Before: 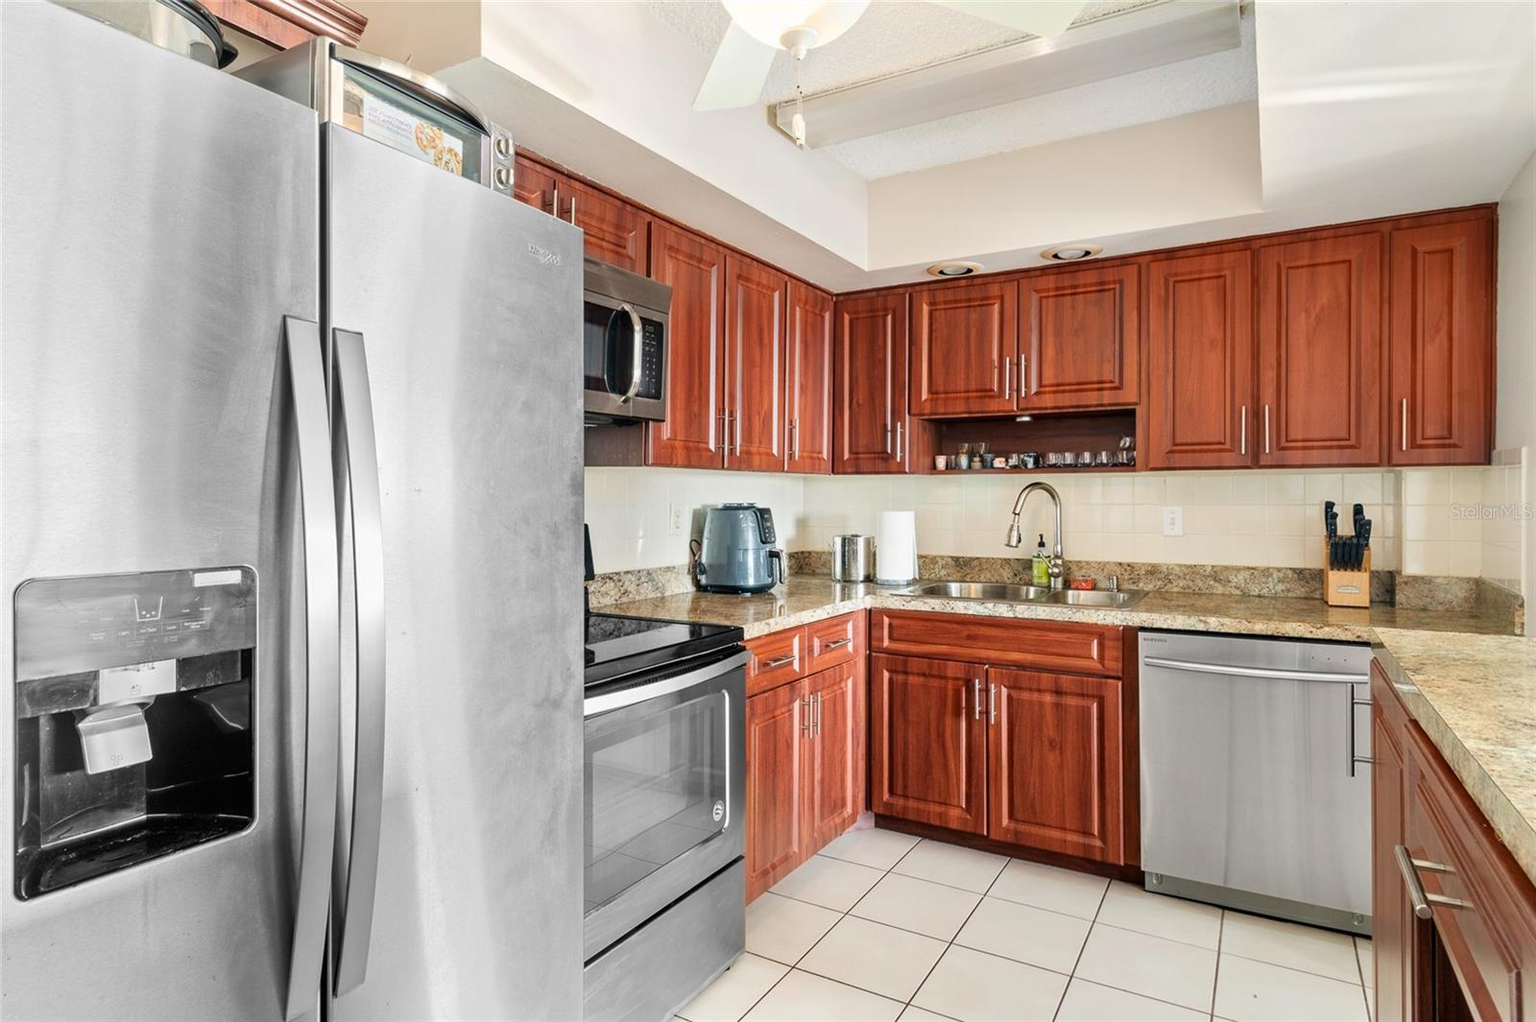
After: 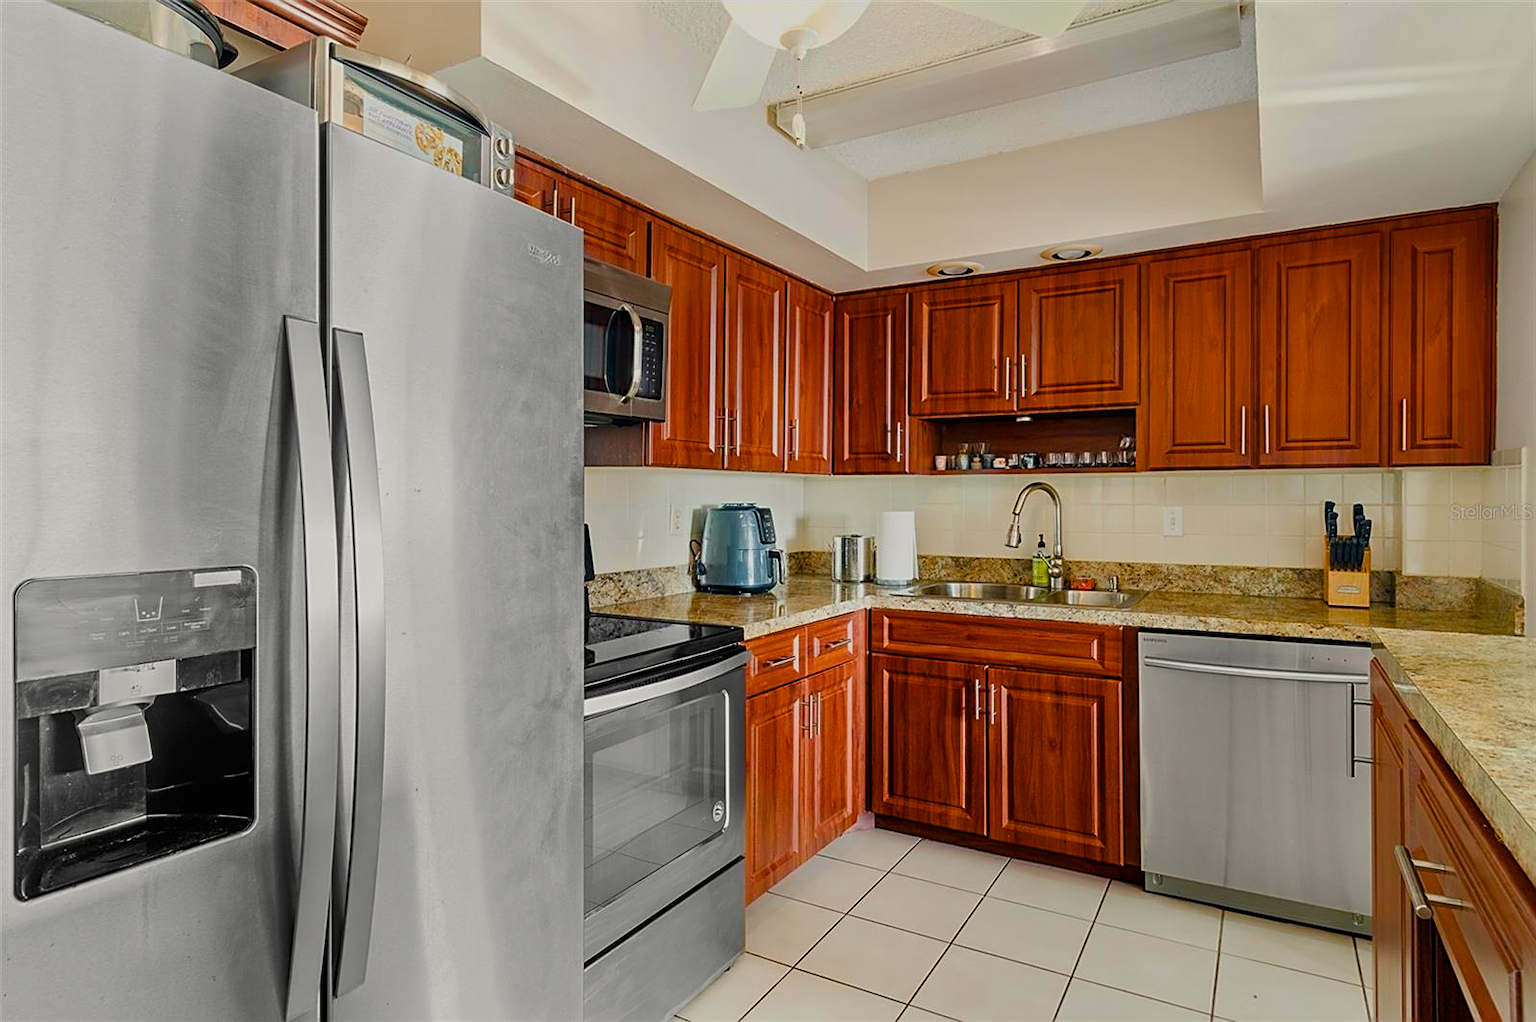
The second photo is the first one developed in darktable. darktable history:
sharpen: on, module defaults
exposure: exposure 0.298 EV, compensate exposure bias true, compensate highlight preservation false
color balance rgb: highlights gain › luminance 5.955%, highlights gain › chroma 1.309%, highlights gain › hue 87.05°, perceptual saturation grading › global saturation 34.599%, perceptual saturation grading › highlights -29.878%, perceptual saturation grading › shadows 36.134%, global vibrance 34.19%
